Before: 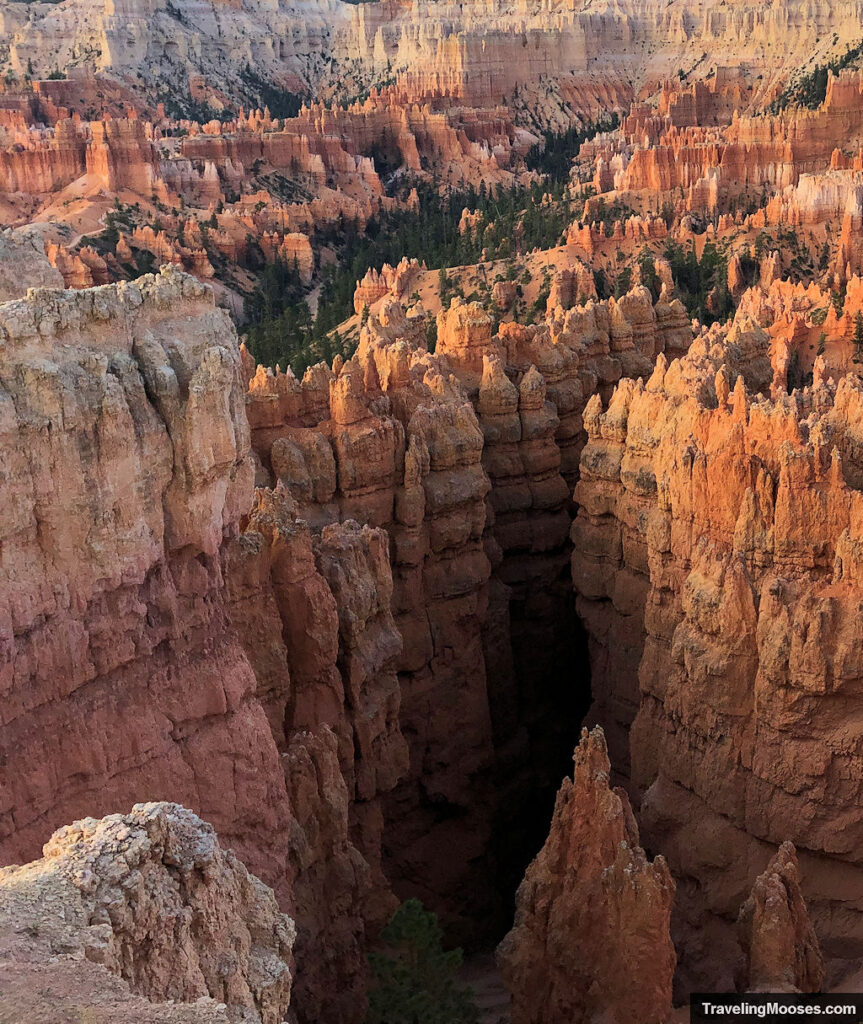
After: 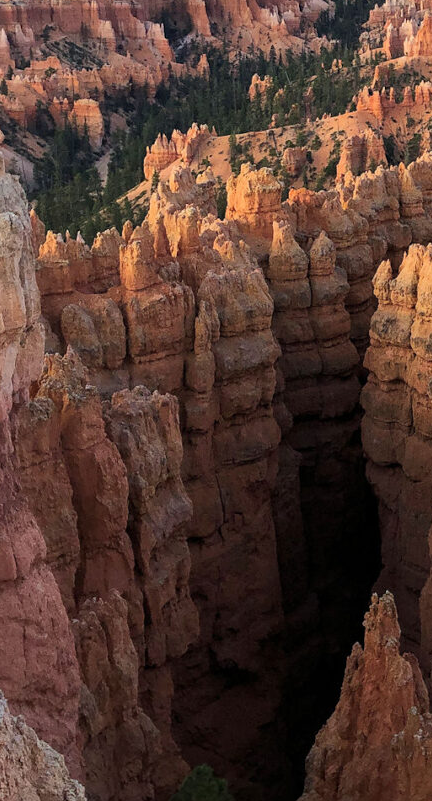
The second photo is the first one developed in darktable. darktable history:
crop and rotate: angle 0.023°, left 24.382%, top 13.08%, right 25.449%, bottom 8.631%
